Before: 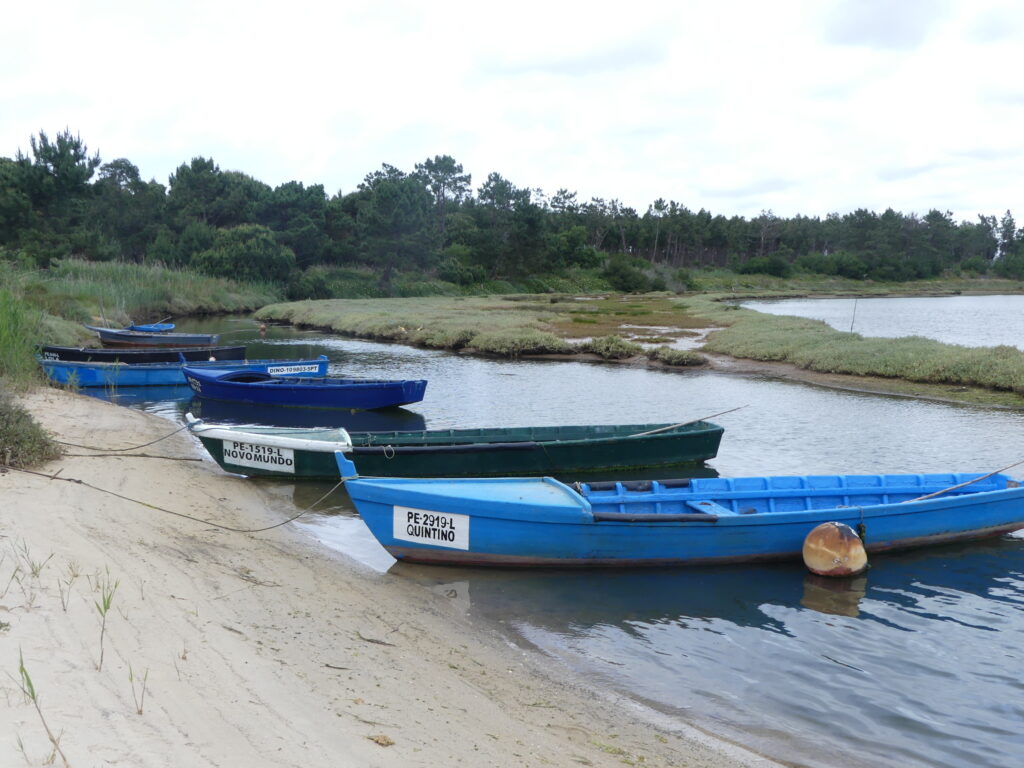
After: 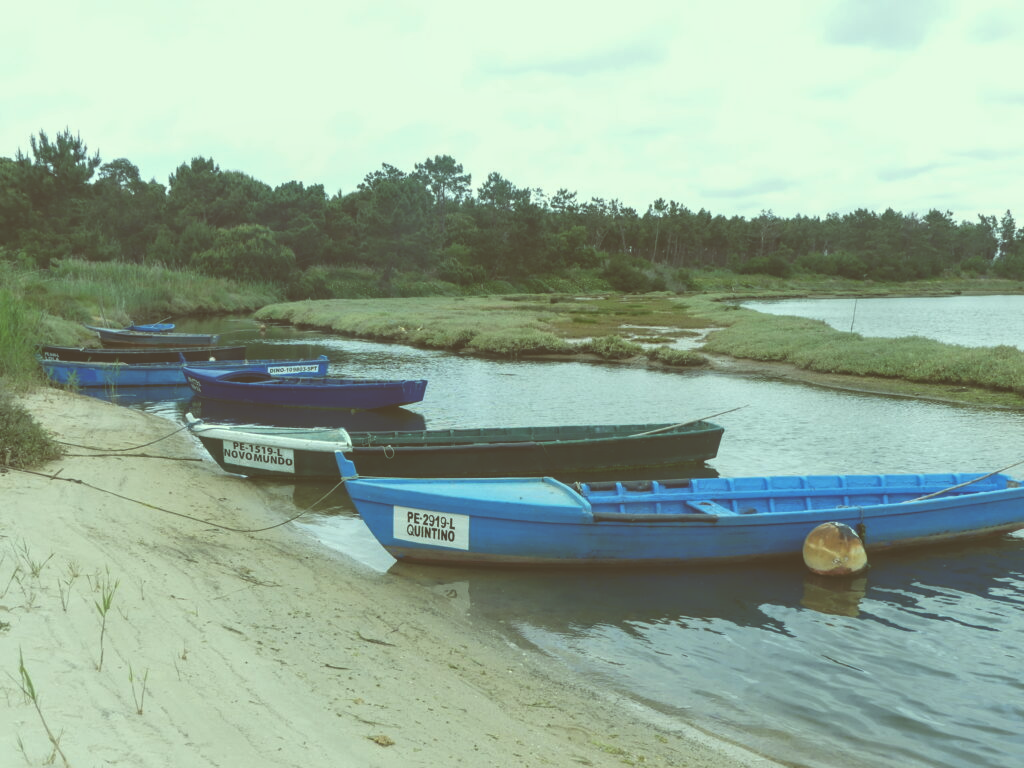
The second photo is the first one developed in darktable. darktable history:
exposure: black level correction -0.062, exposure -0.05 EV, compensate highlight preservation false
local contrast: on, module defaults
color balance: lift [1, 1.015, 0.987, 0.985], gamma [1, 0.959, 1.042, 0.958], gain [0.927, 0.938, 1.072, 0.928], contrast 1.5%
